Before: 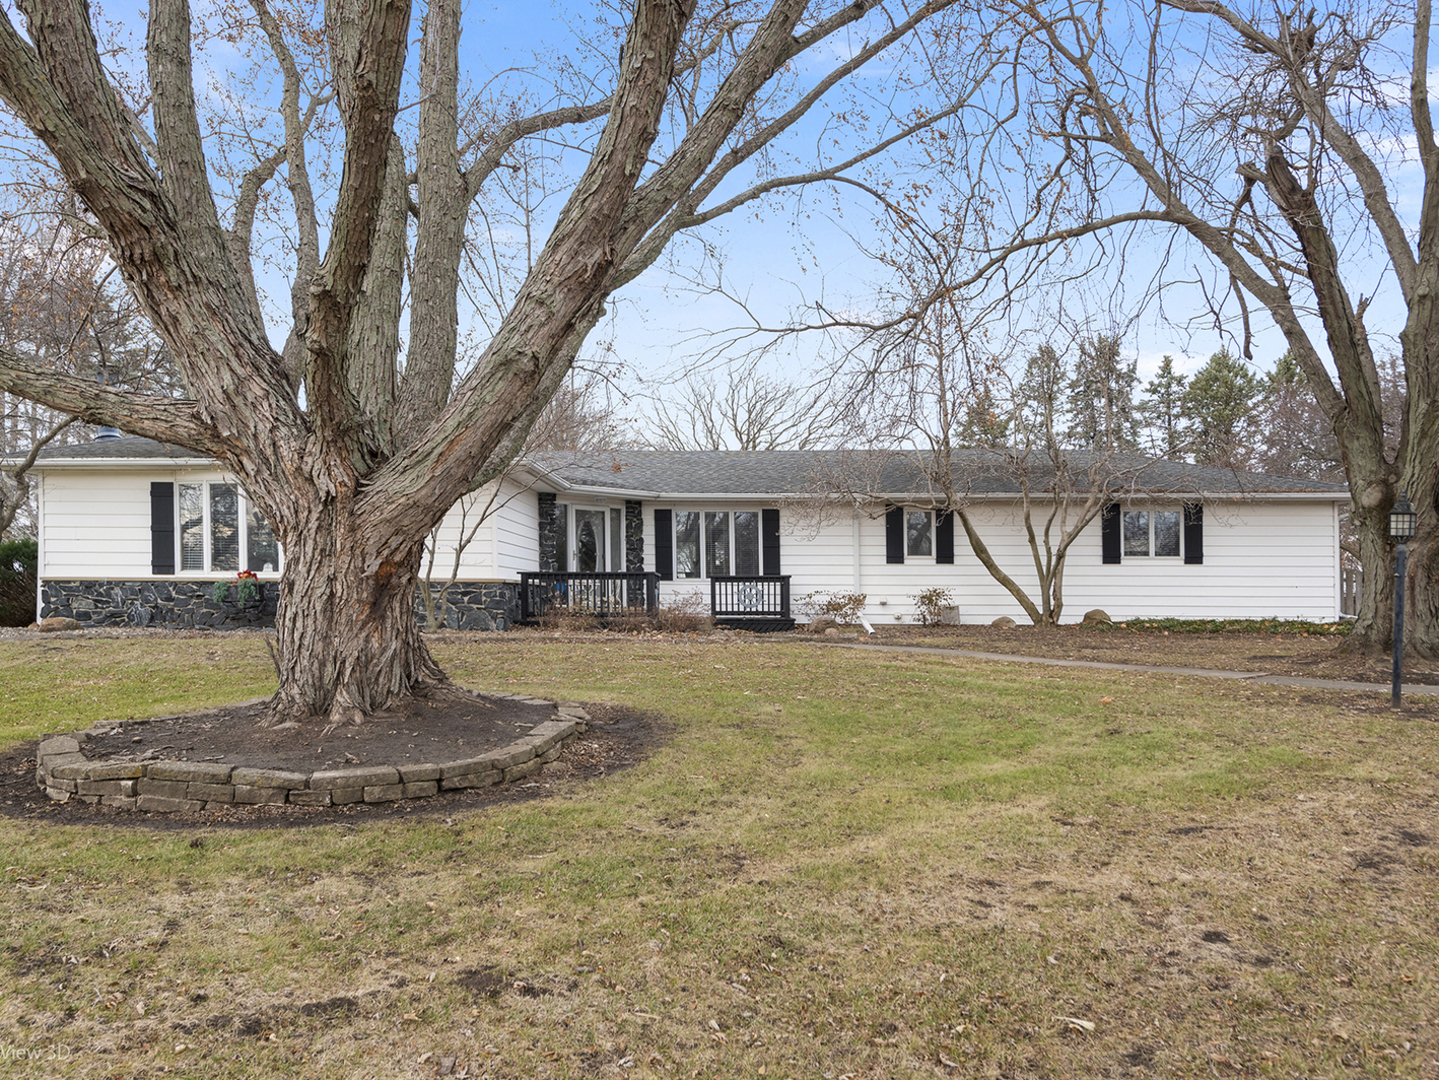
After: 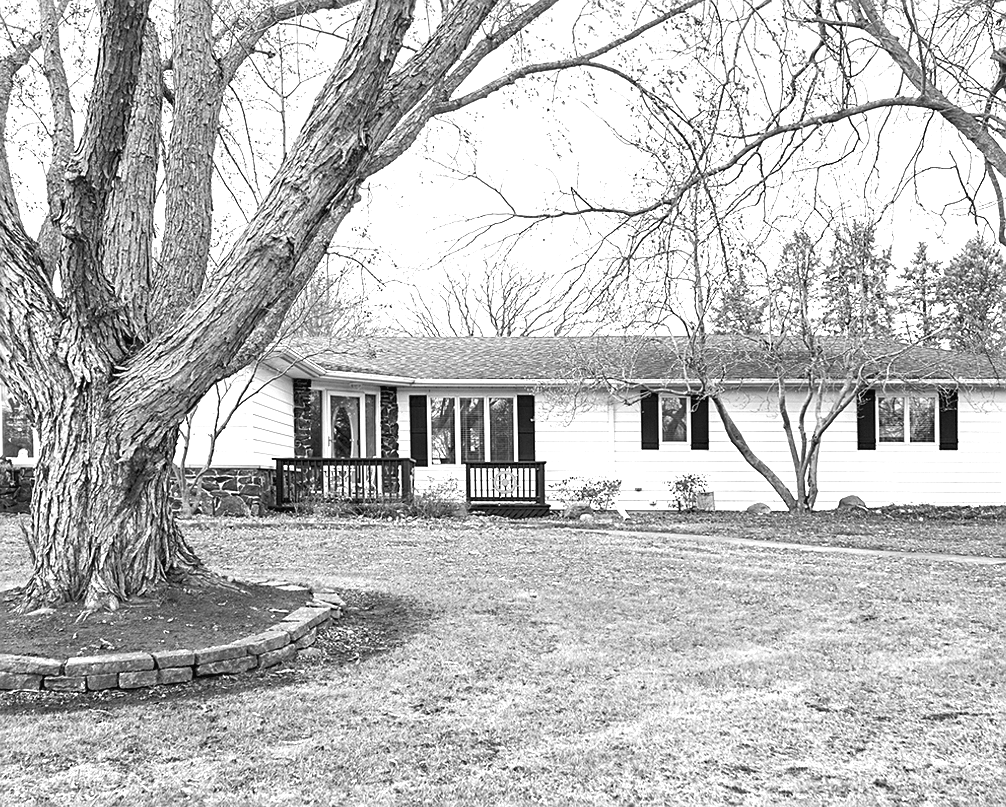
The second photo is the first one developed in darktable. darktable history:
contrast brightness saturation: saturation -0.1
crop and rotate: left 17.046%, top 10.659%, right 12.989%, bottom 14.553%
haze removal: compatibility mode true, adaptive false
exposure: black level correction 0.001, exposure 1 EV, compensate highlight preservation false
color balance rgb: shadows lift › chroma 1%, shadows lift › hue 28.8°, power › hue 60°, highlights gain › chroma 1%, highlights gain › hue 60°, global offset › luminance 0.25%, perceptual saturation grading › highlights -20%, perceptual saturation grading › shadows 20%, perceptual brilliance grading › highlights 5%, perceptual brilliance grading › shadows -10%, global vibrance 19.67%
sharpen: on, module defaults
monochrome: on, module defaults
